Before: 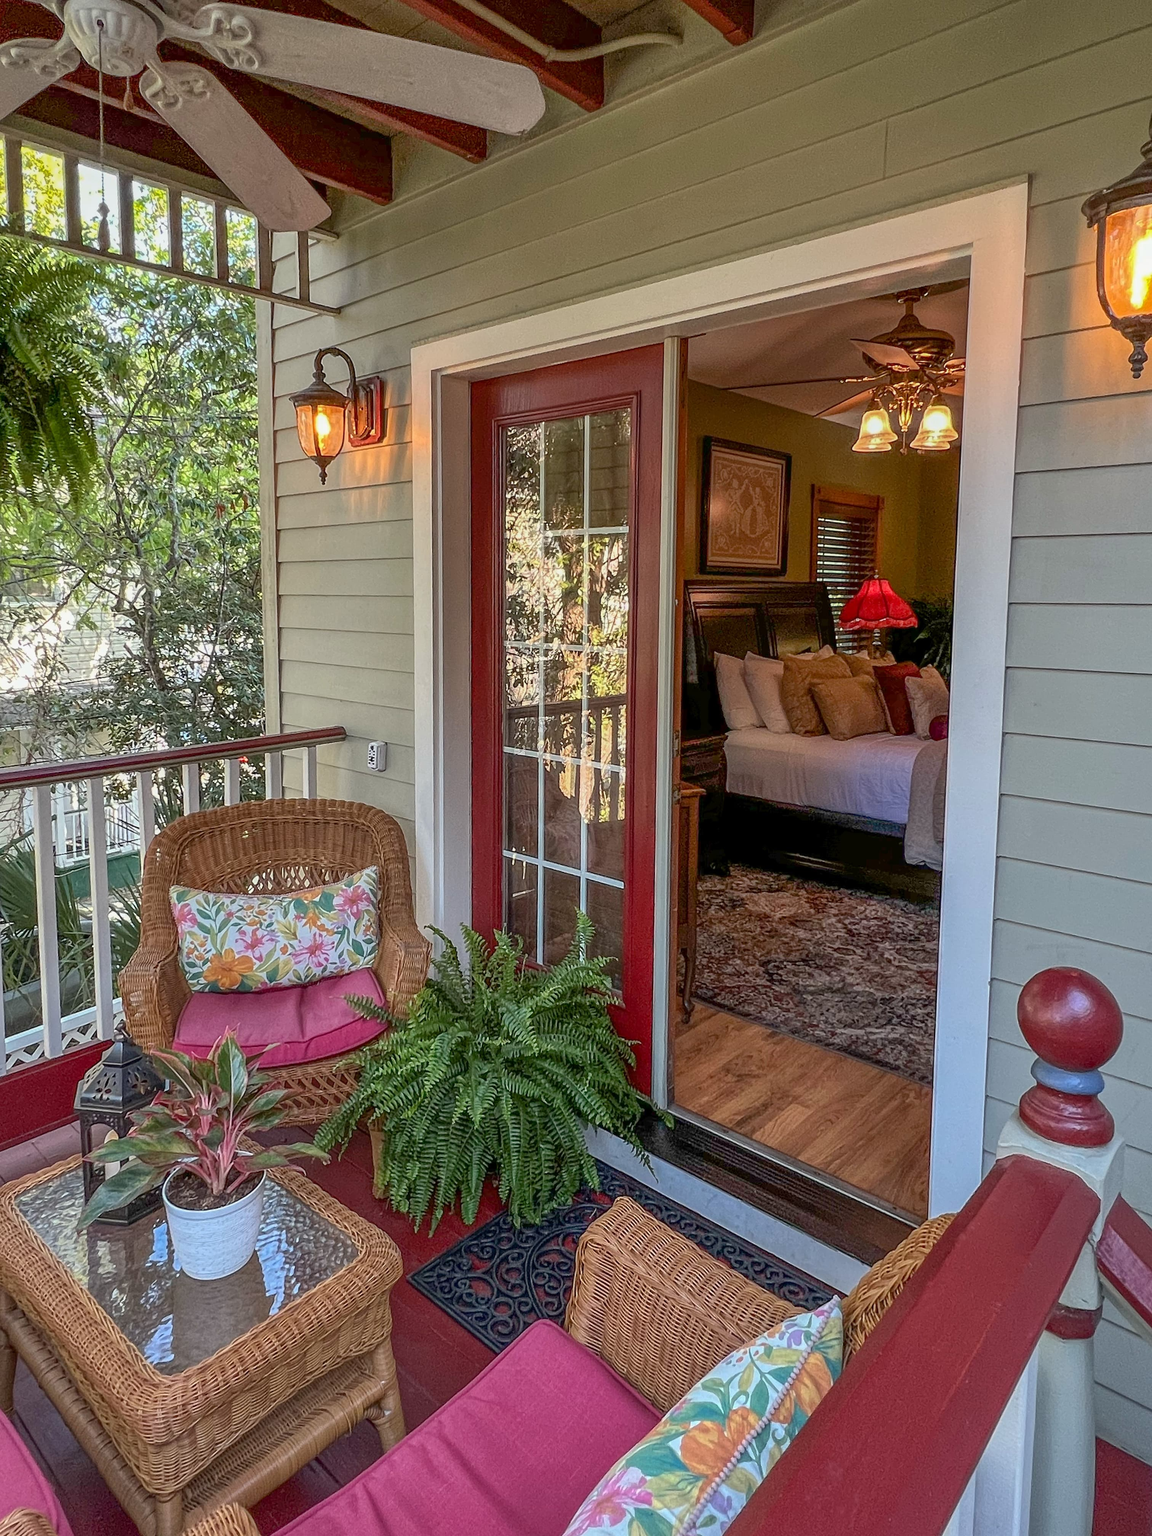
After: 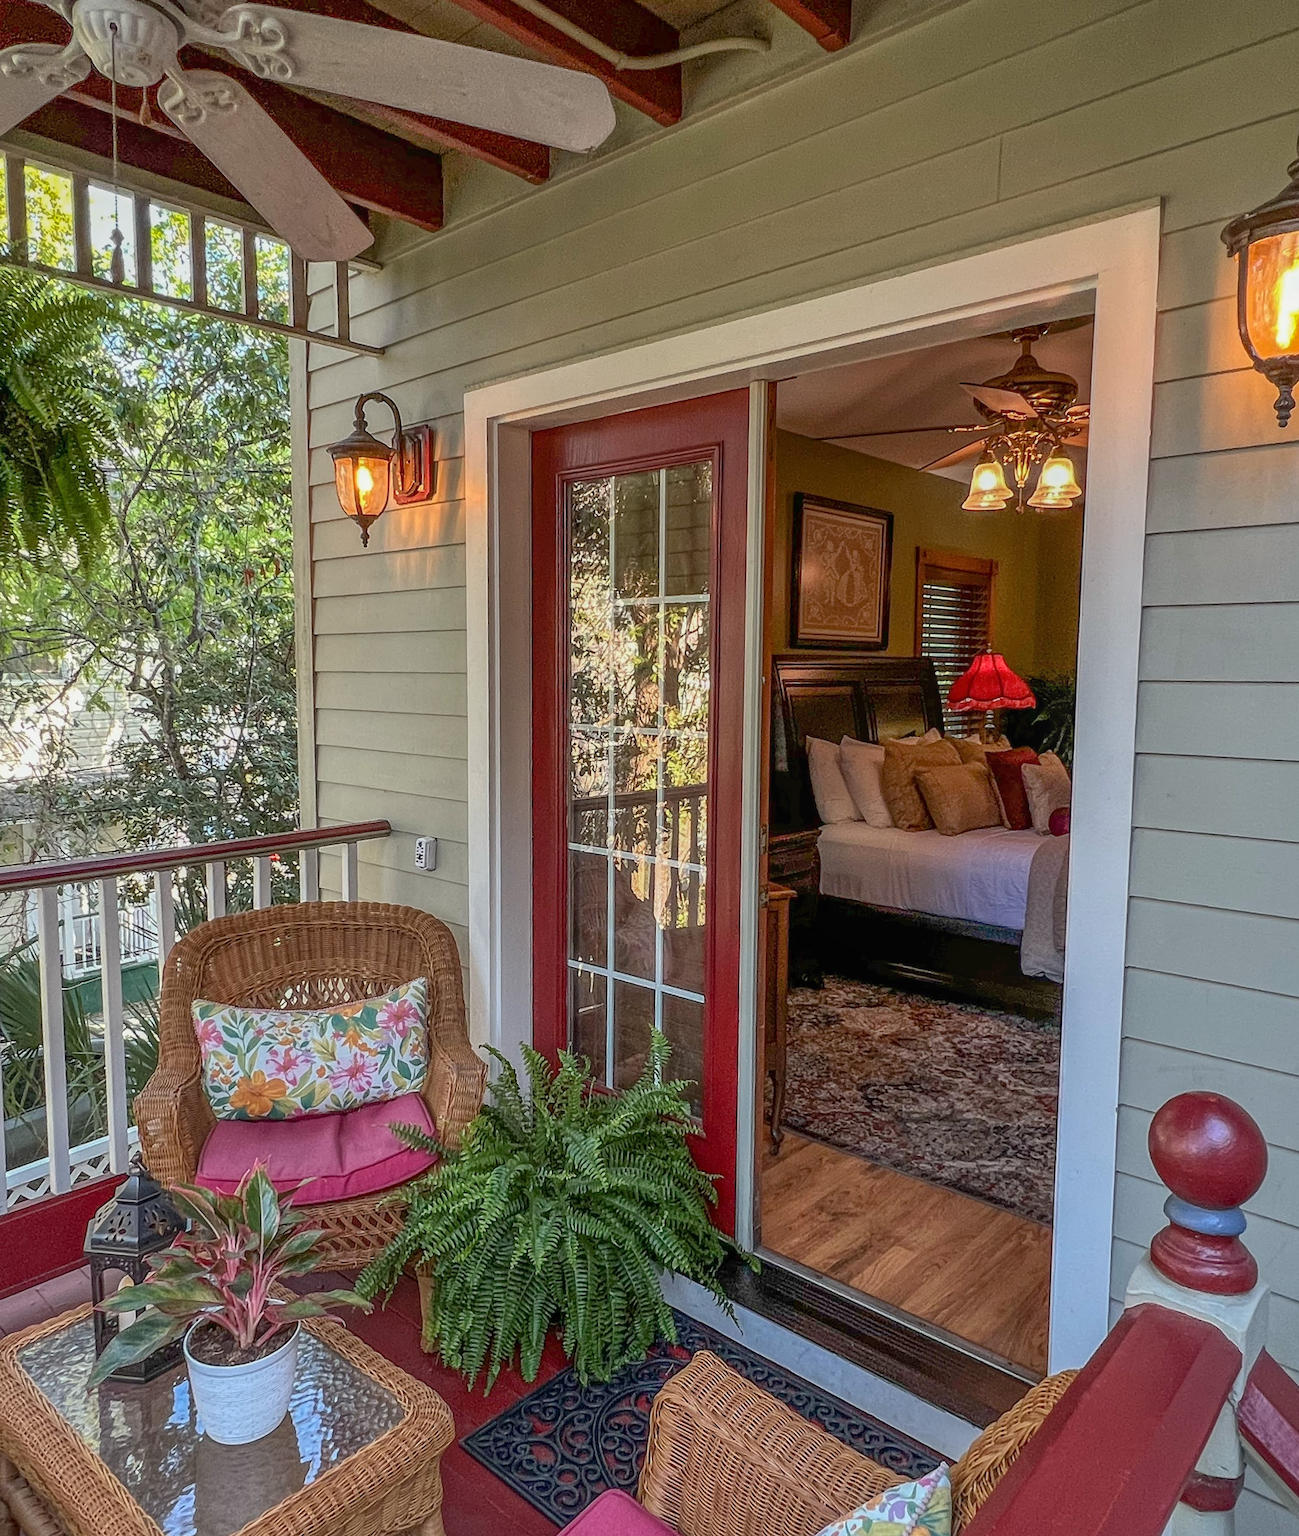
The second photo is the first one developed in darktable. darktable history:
crop and rotate: top 0%, bottom 11.363%
local contrast: detail 109%
